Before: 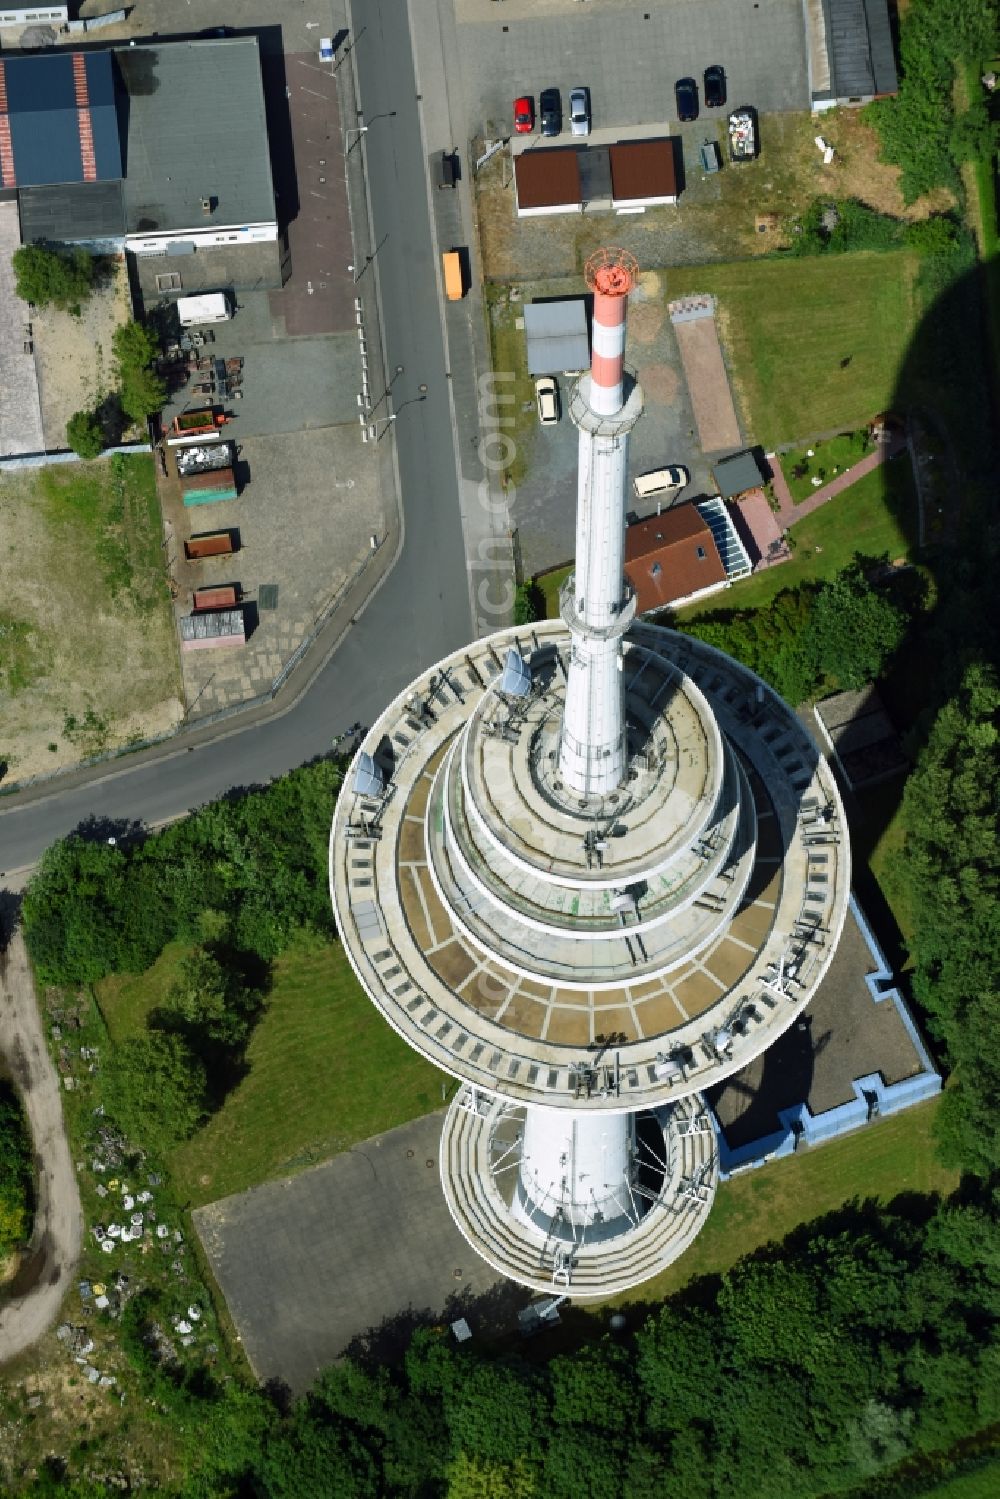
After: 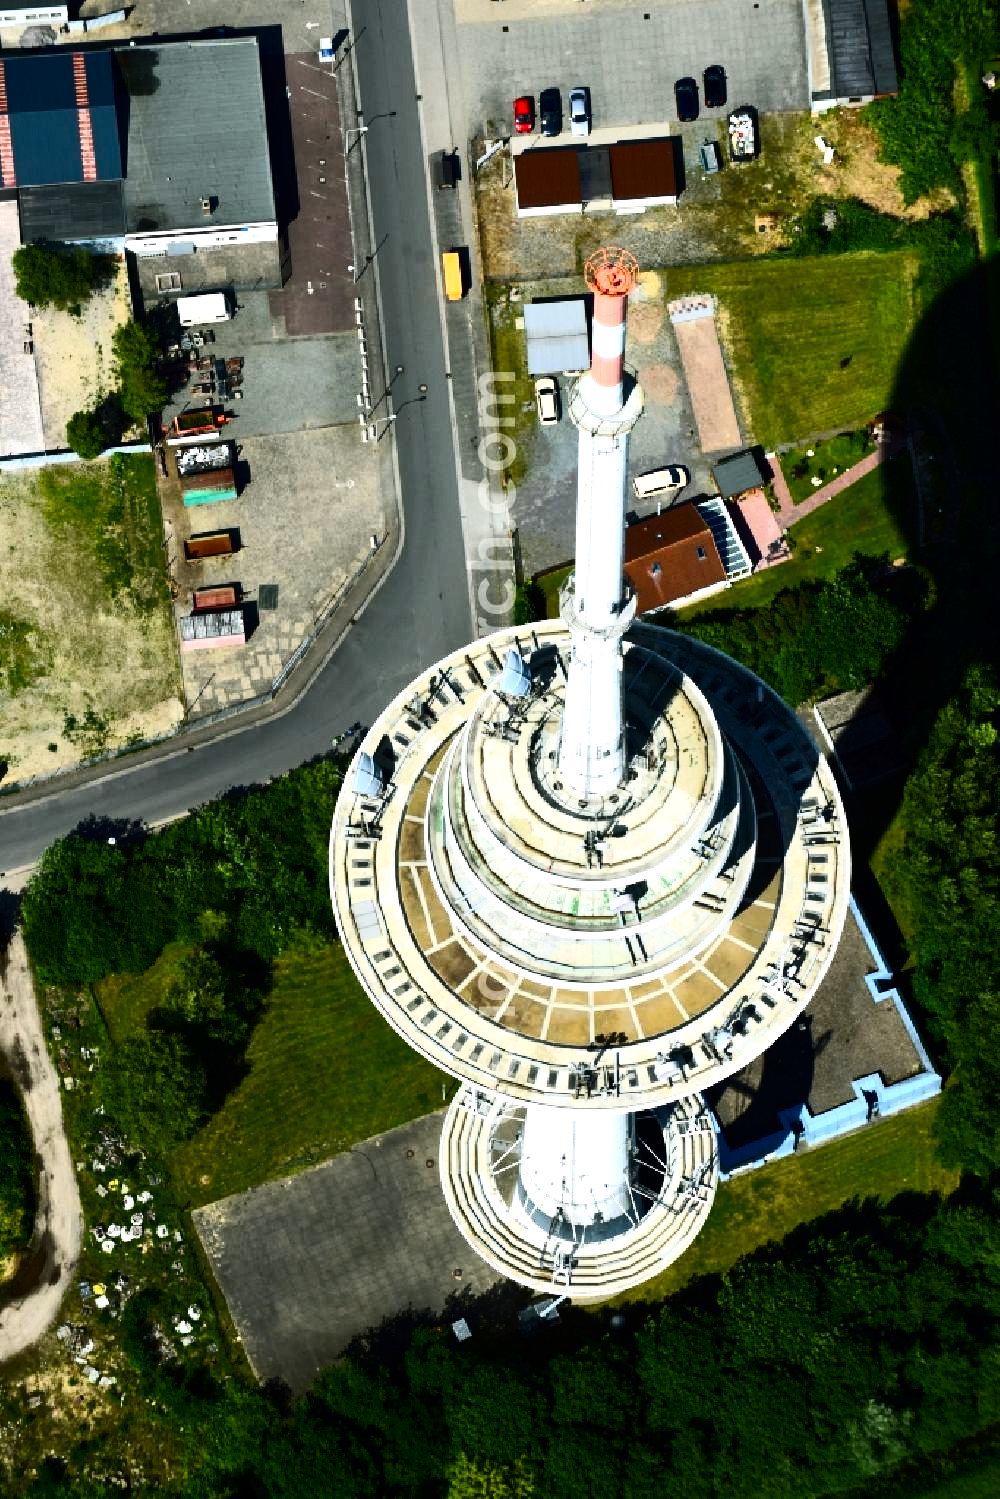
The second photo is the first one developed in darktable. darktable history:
contrast brightness saturation: contrast 0.282
tone equalizer: -8 EV -0.768 EV, -7 EV -0.706 EV, -6 EV -0.621 EV, -5 EV -0.372 EV, -3 EV 0.383 EV, -2 EV 0.6 EV, -1 EV 0.697 EV, +0 EV 0.772 EV, edges refinement/feathering 500, mask exposure compensation -1.57 EV, preserve details no
color balance rgb: highlights gain › chroma 0.245%, highlights gain › hue 330.35°, perceptual saturation grading › global saturation 25.804%, global vibrance 20%
